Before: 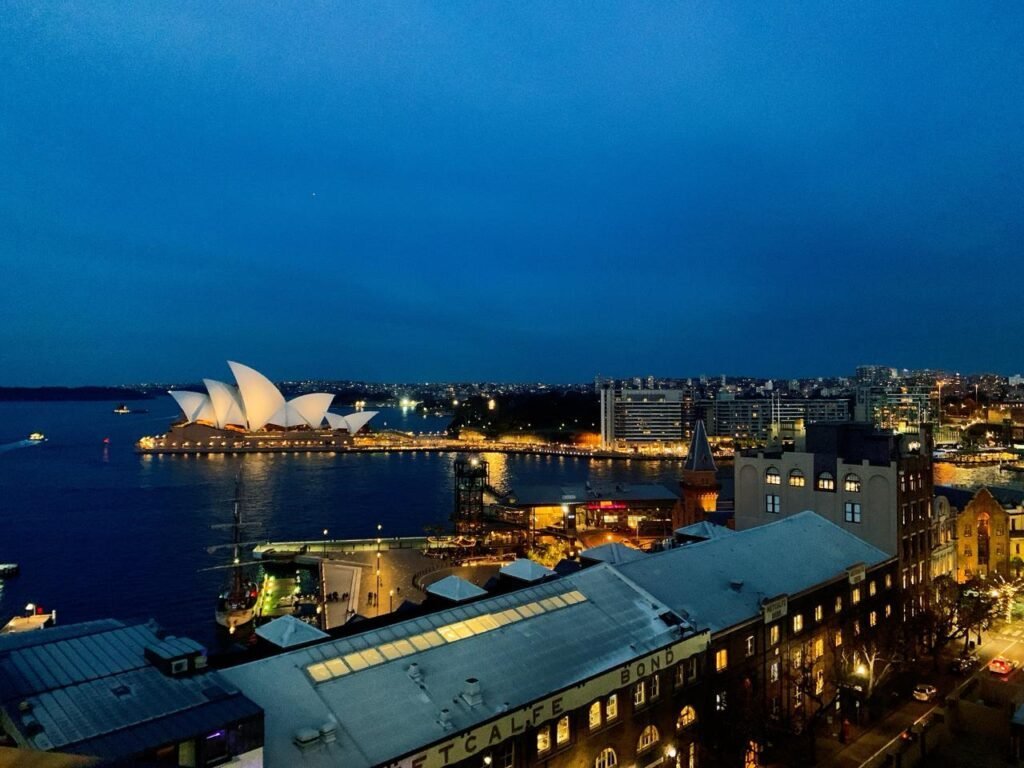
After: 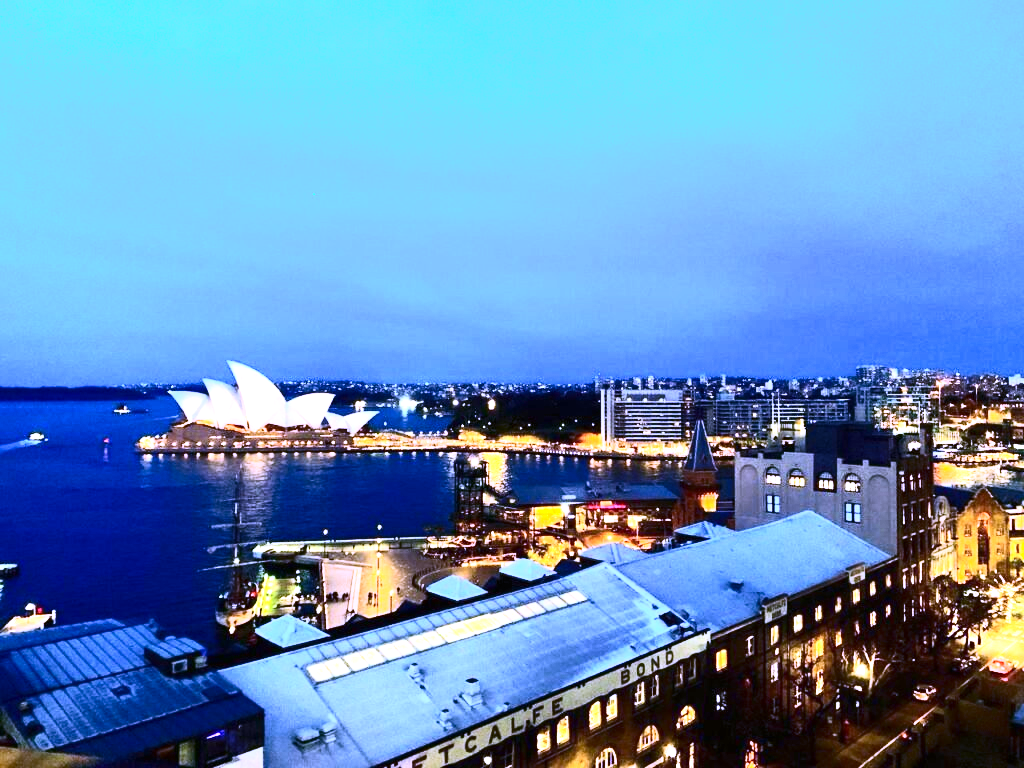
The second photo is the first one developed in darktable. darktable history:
exposure: black level correction 0, exposure 1.6 EV, compensate exposure bias true, compensate highlight preservation false
contrast brightness saturation: contrast 0.39, brightness 0.1
white balance: red 0.98, blue 1.61
